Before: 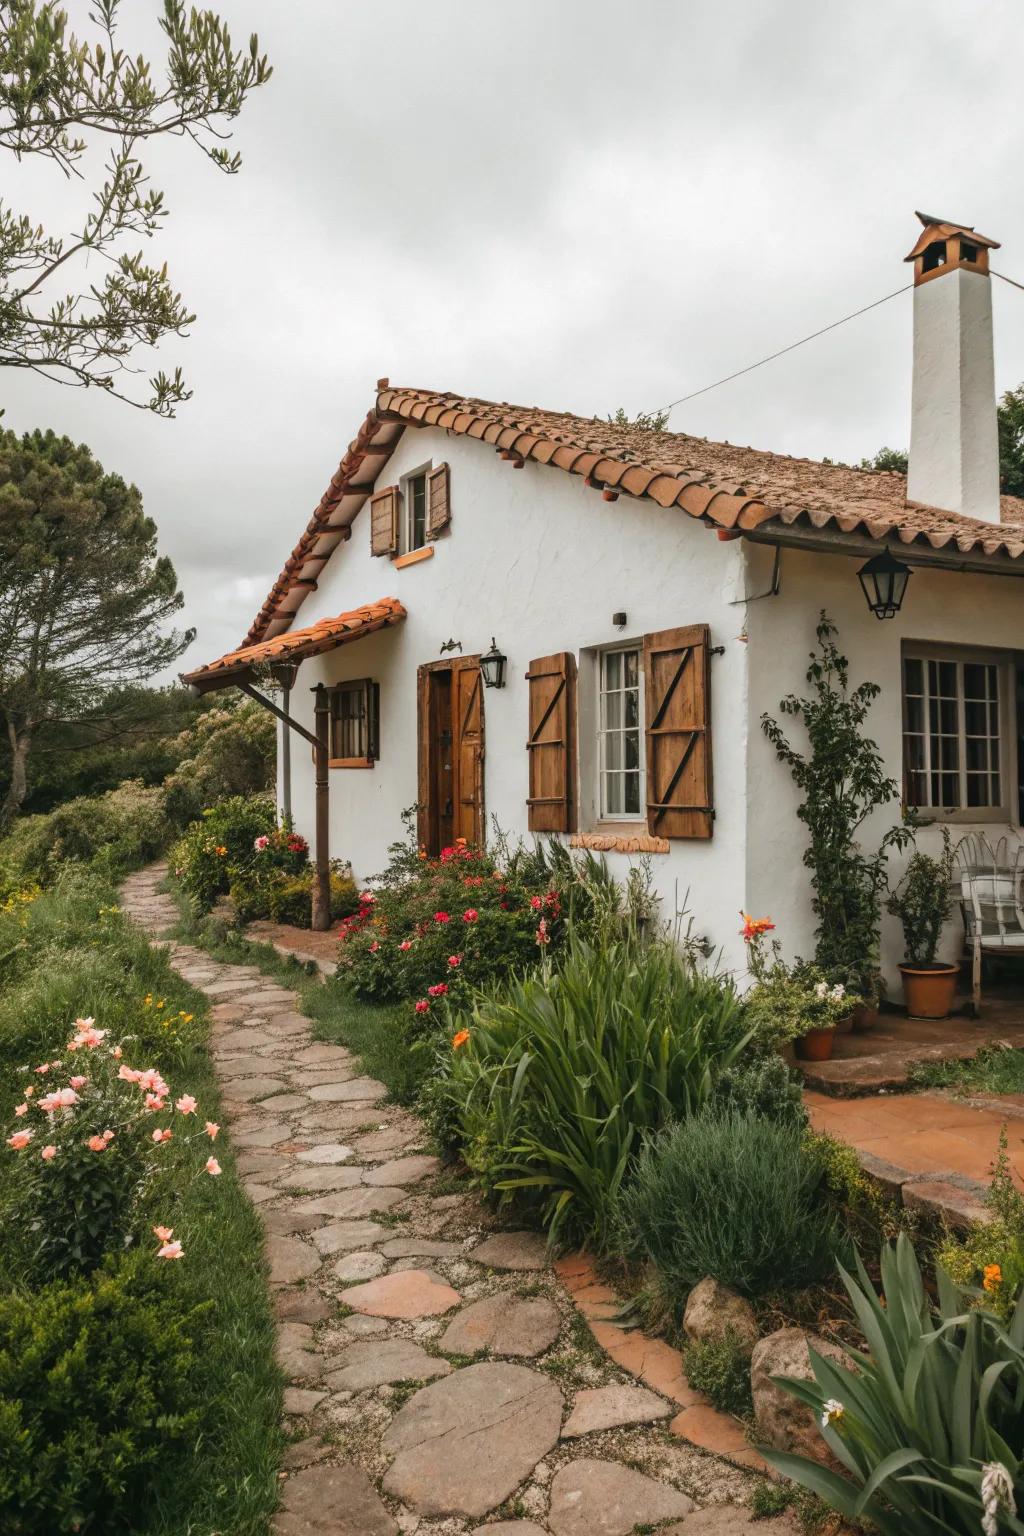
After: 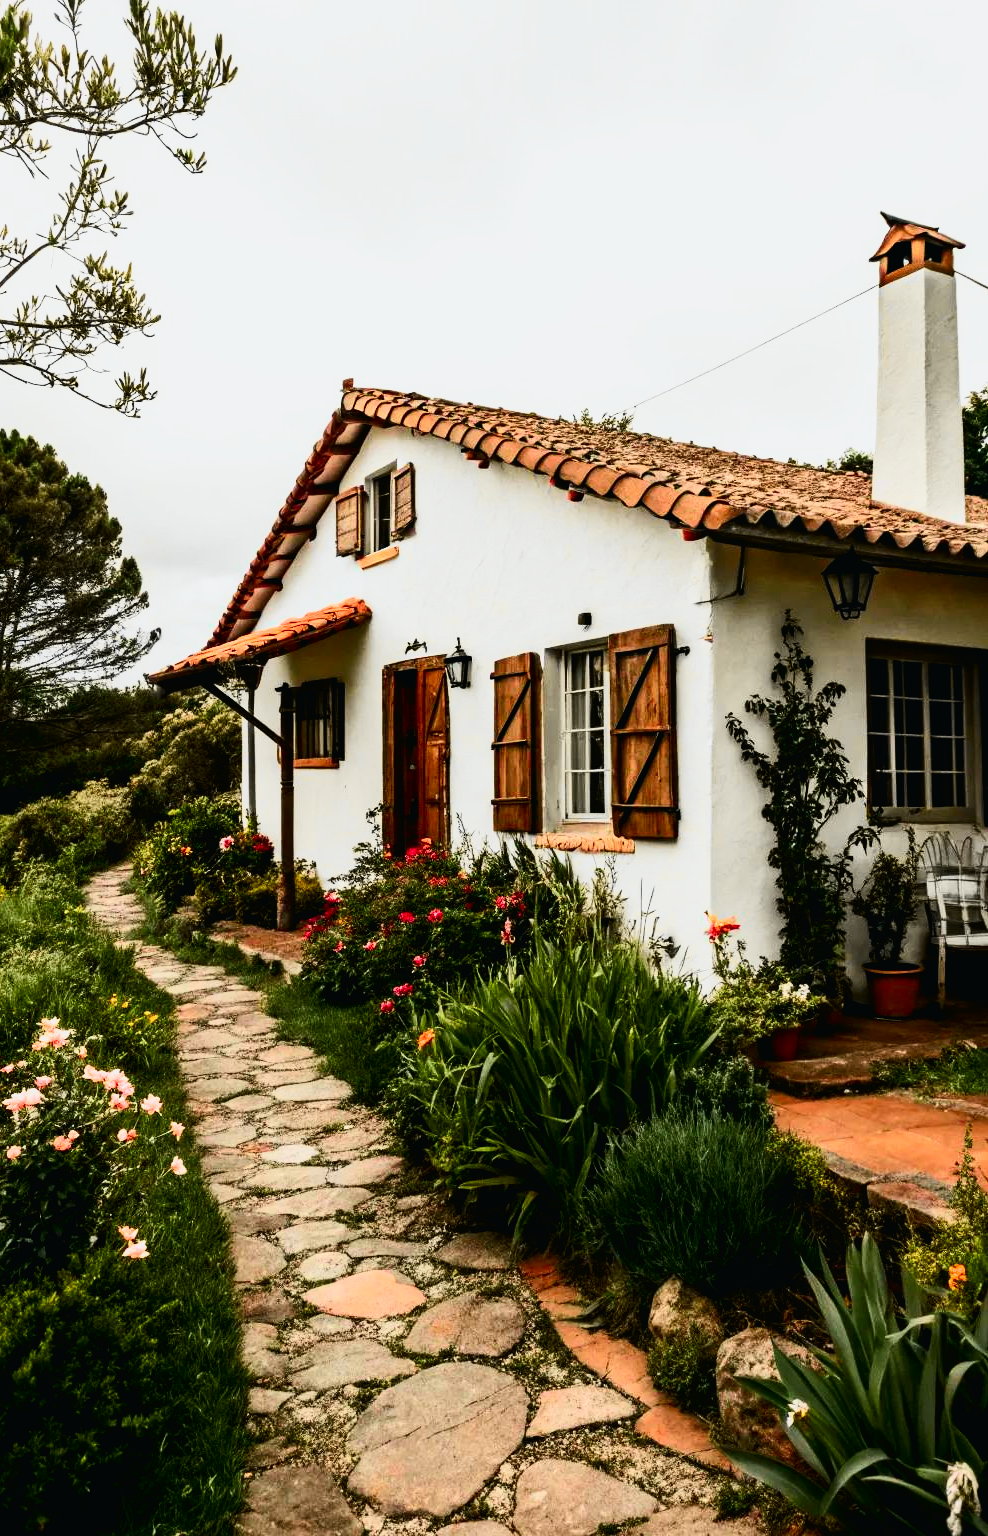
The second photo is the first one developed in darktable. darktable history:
crop and rotate: left 3.441%
contrast brightness saturation: contrast 0.121, brightness -0.121, saturation 0.195
tone curve: curves: ch0 [(0, 0.015) (0.037, 0.022) (0.131, 0.116) (0.316, 0.345) (0.49, 0.615) (0.677, 0.82) (0.813, 0.891) (1, 0.955)]; ch1 [(0, 0) (0.366, 0.367) (0.475, 0.462) (0.494, 0.496) (0.504, 0.497) (0.554, 0.571) (0.618, 0.668) (1, 1)]; ch2 [(0, 0) (0.333, 0.346) (0.375, 0.375) (0.435, 0.424) (0.476, 0.492) (0.502, 0.499) (0.525, 0.522) (0.558, 0.575) (0.614, 0.656) (1, 1)], color space Lab, independent channels, preserve colors none
filmic rgb: black relative exposure -8.29 EV, white relative exposure 2.2 EV, target white luminance 99.919%, hardness 7.1, latitude 74.87%, contrast 1.321, highlights saturation mix -2.29%, shadows ↔ highlights balance 29.78%
